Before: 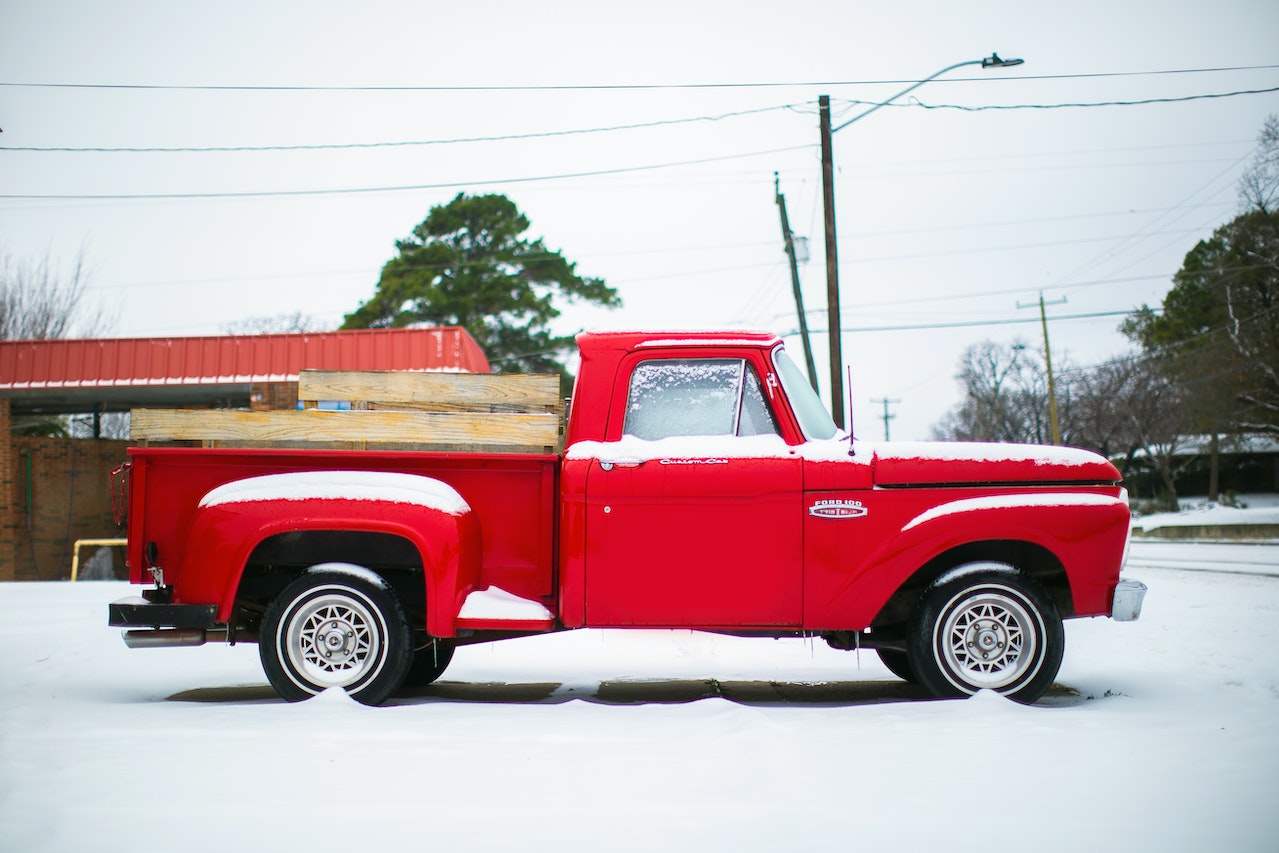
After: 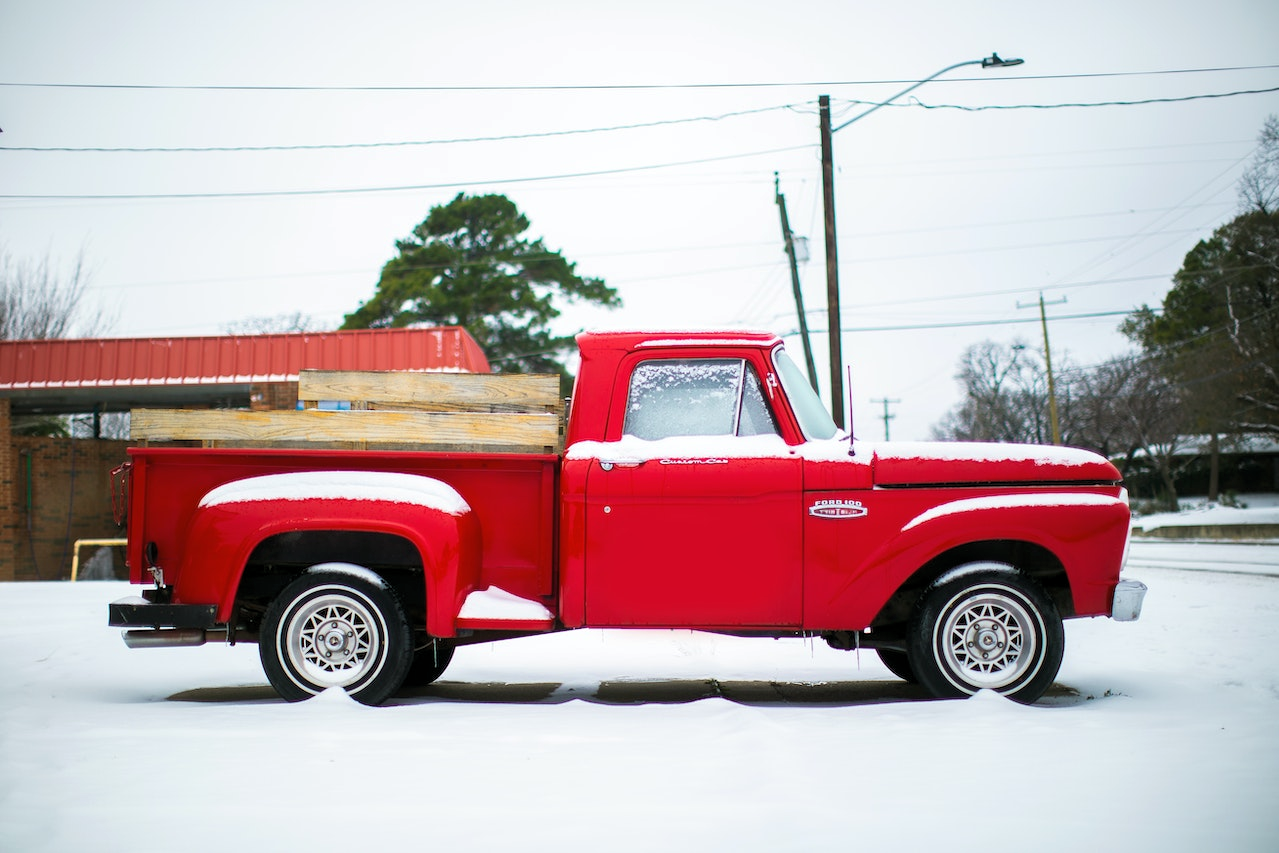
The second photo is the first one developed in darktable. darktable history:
levels: levels [0.026, 0.507, 0.987]
tone equalizer: on, module defaults
